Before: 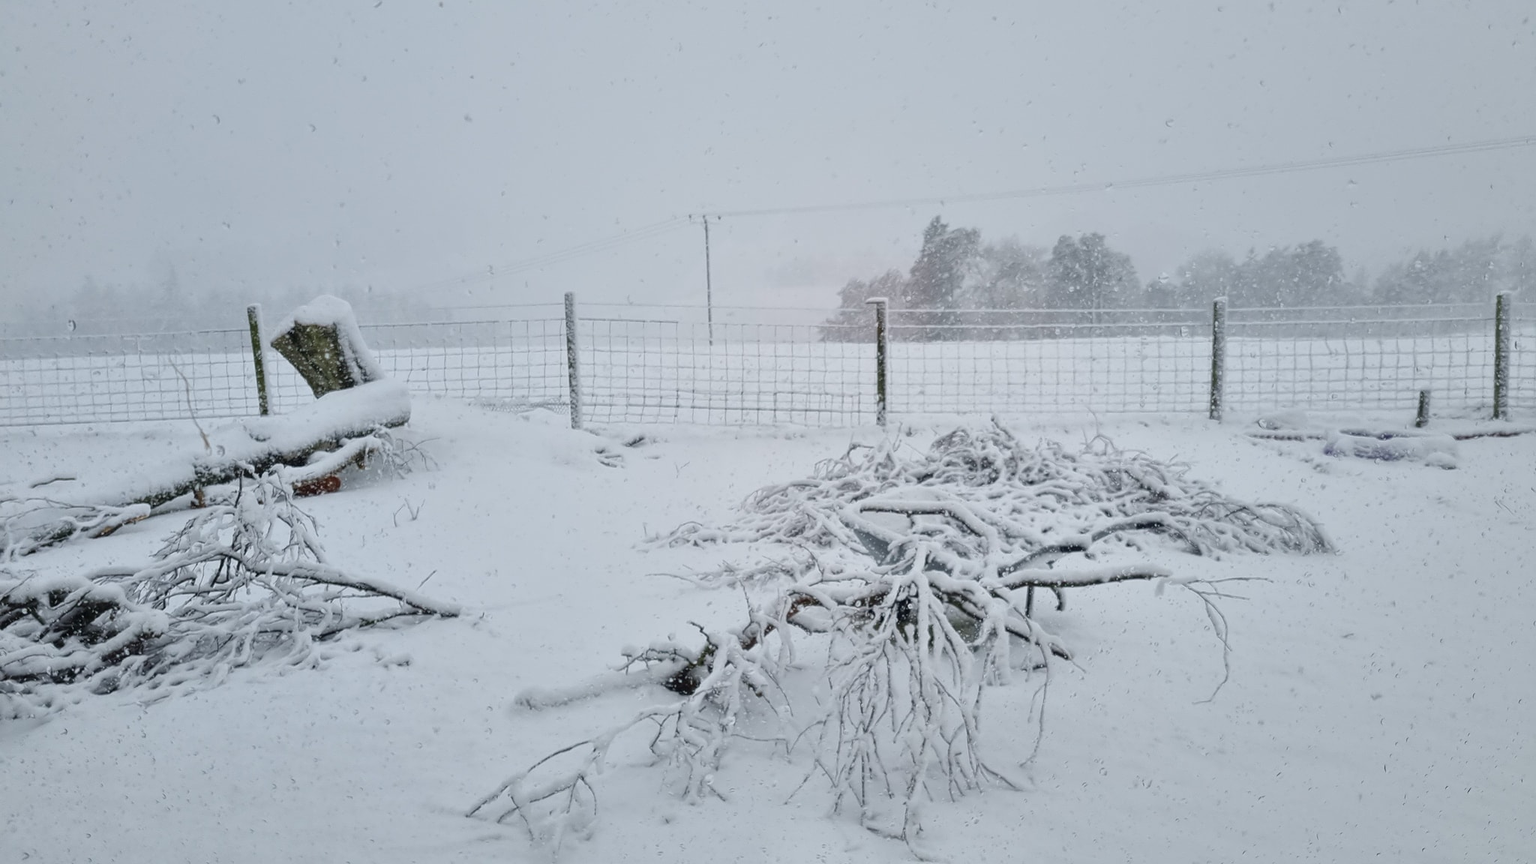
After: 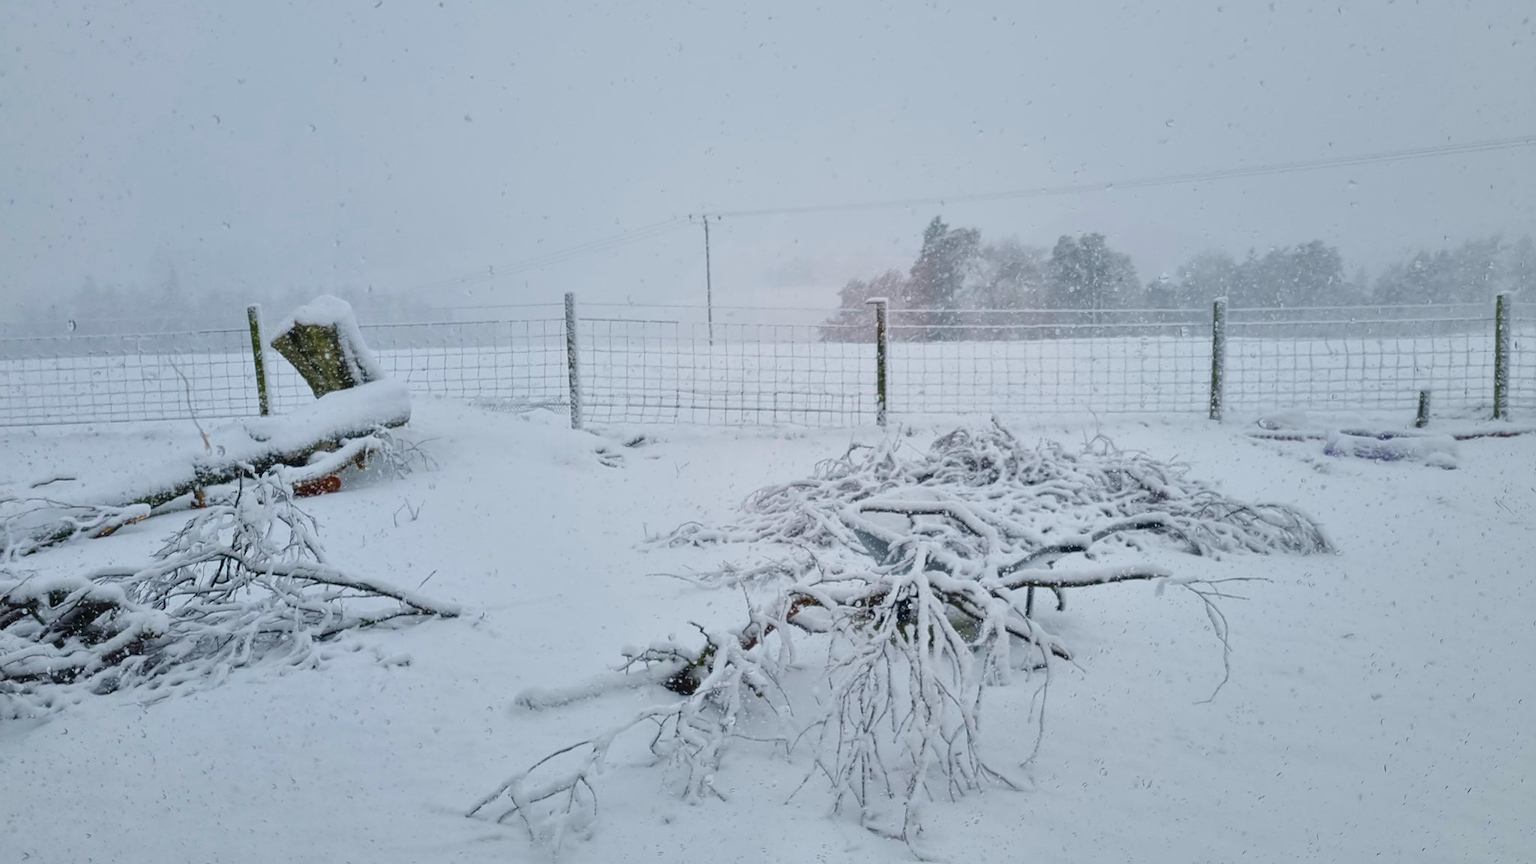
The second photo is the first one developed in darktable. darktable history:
color zones: curves: ch0 [(0, 0.5) (0.143, 0.5) (0.286, 0.5) (0.429, 0.495) (0.571, 0.437) (0.714, 0.44) (0.857, 0.496) (1, 0.5)]
color balance rgb: linear chroma grading › global chroma 9.065%, perceptual saturation grading › global saturation 29.827%, global vibrance 20%
